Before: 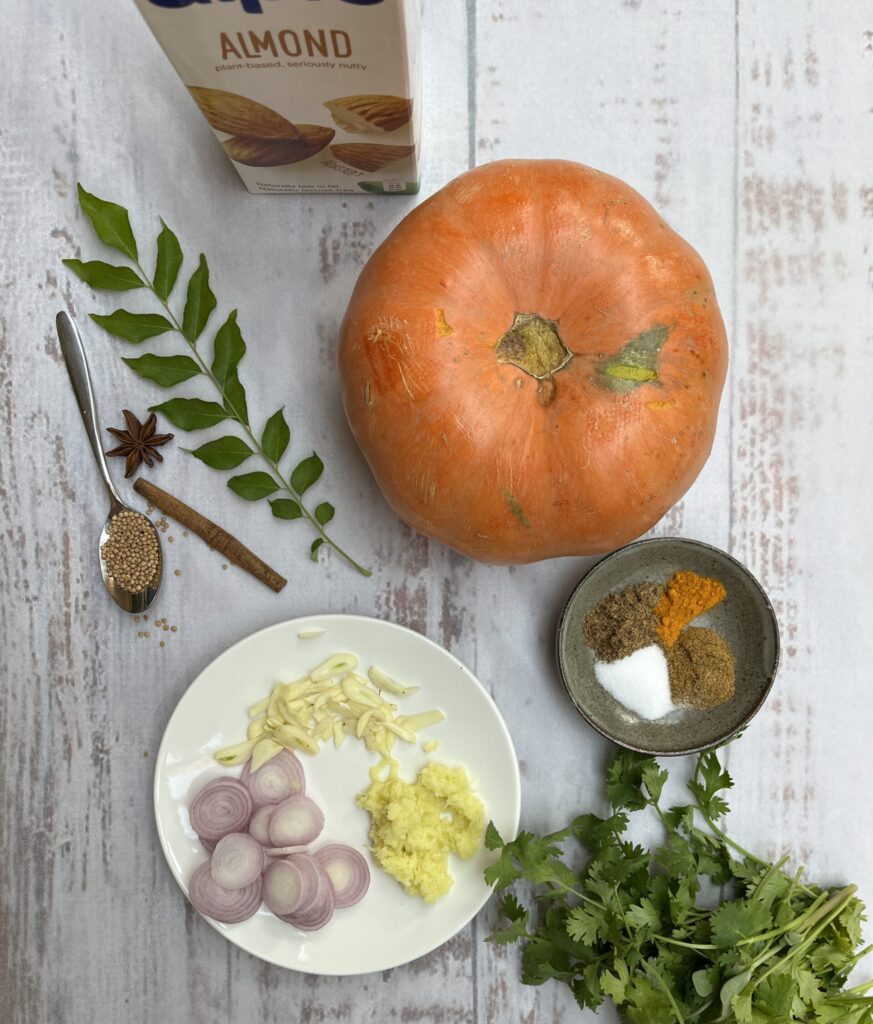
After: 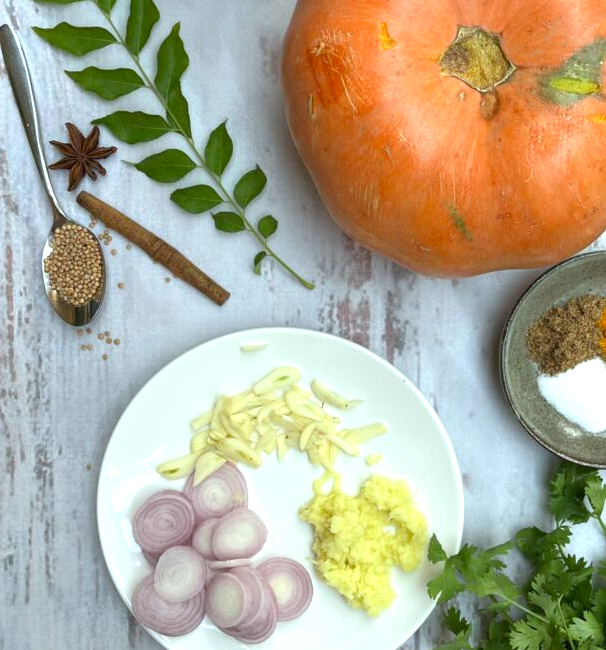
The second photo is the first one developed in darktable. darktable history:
exposure: black level correction 0, exposure 0.499 EV, compensate exposure bias true, compensate highlight preservation false
crop: left 6.625%, top 28.05%, right 23.823%, bottom 8.429%
color calibration: illuminant Planckian (black body), adaptation linear Bradford (ICC v4), x 0.364, y 0.367, temperature 4413.05 K
